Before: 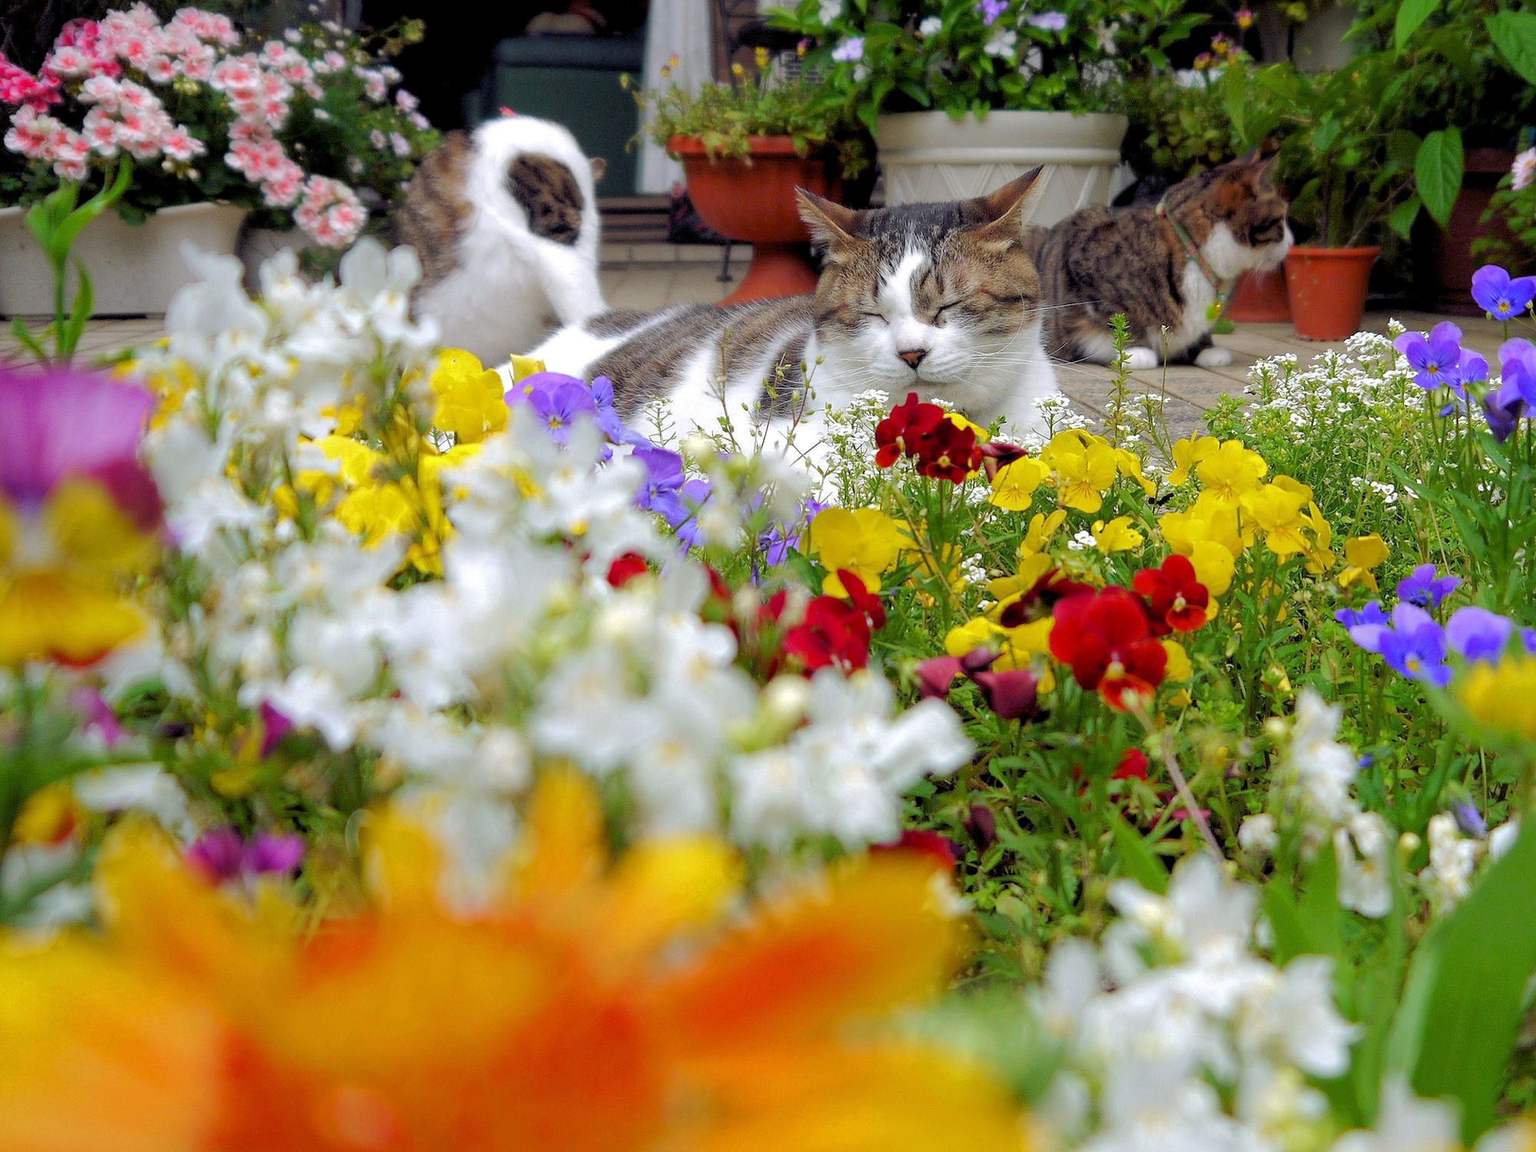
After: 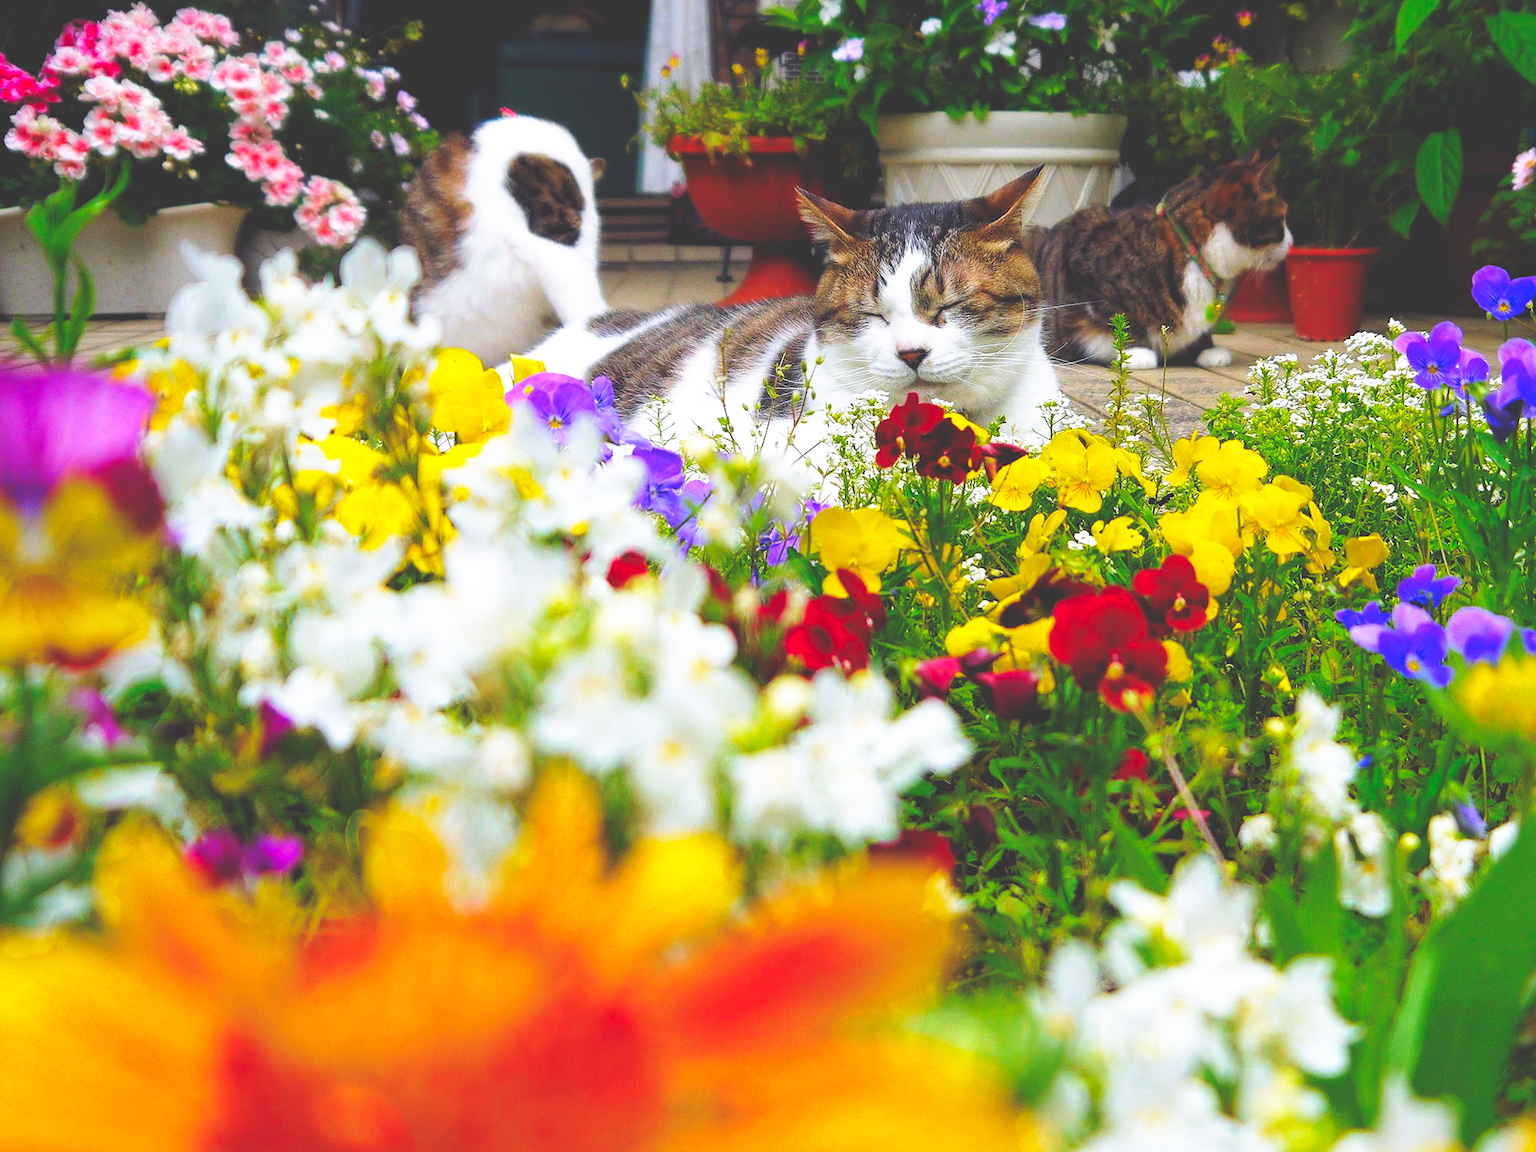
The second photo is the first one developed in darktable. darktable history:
base curve: curves: ch0 [(0, 0.036) (0.007, 0.037) (0.604, 0.887) (1, 1)], preserve colors none
color balance rgb: shadows lift › chroma 2.002%, shadows lift › hue 247.7°, perceptual saturation grading › global saturation 29.864%, global vibrance 20%
